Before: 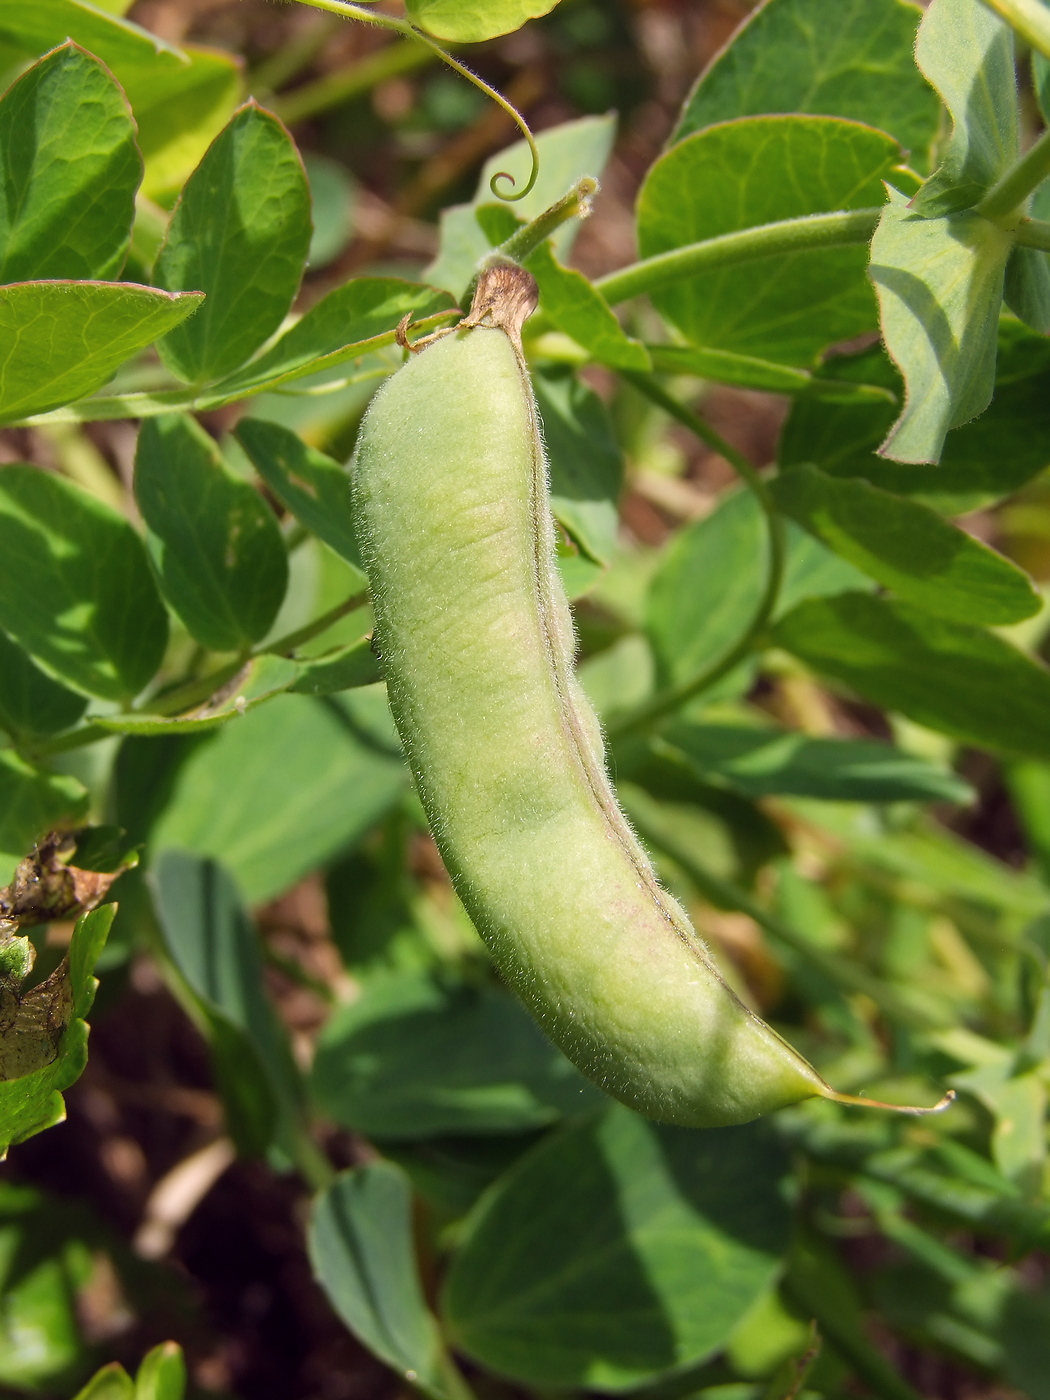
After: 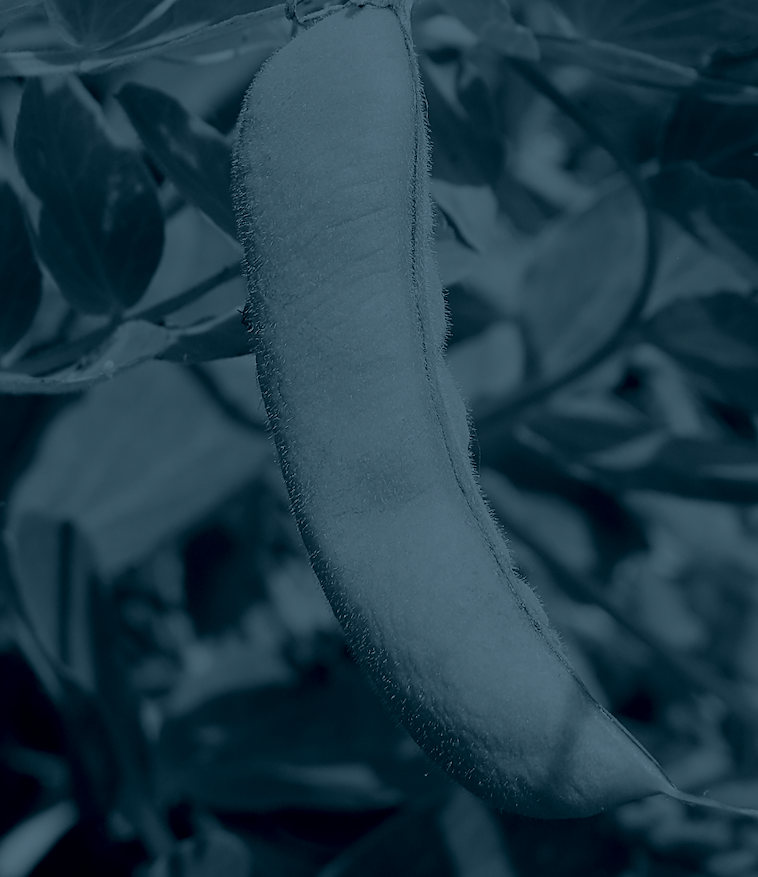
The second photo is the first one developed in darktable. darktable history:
crop and rotate: angle -3.37°, left 9.79%, top 20.73%, right 12.42%, bottom 11.82%
sharpen: on, module defaults
colorize: hue 194.4°, saturation 29%, source mix 61.75%, lightness 3.98%, version 1
filmic rgb: black relative exposure -16 EV, white relative exposure 4.97 EV, hardness 6.25
